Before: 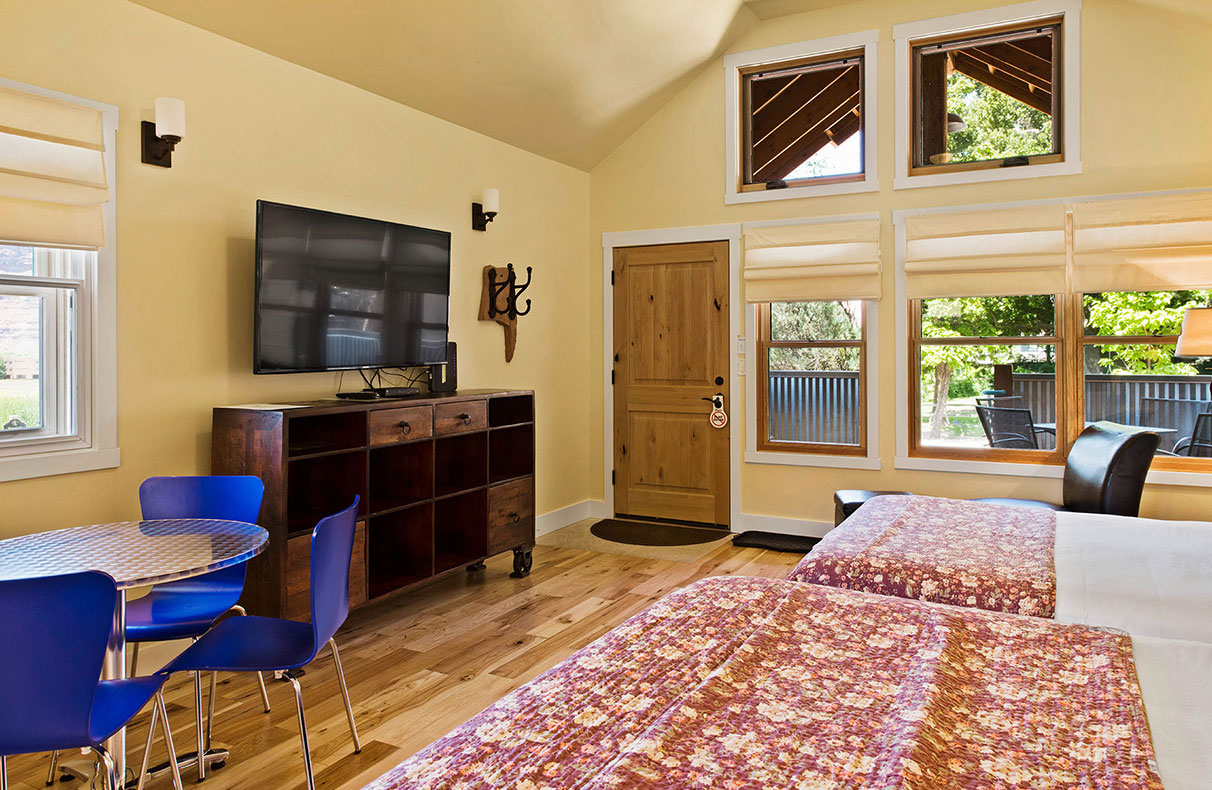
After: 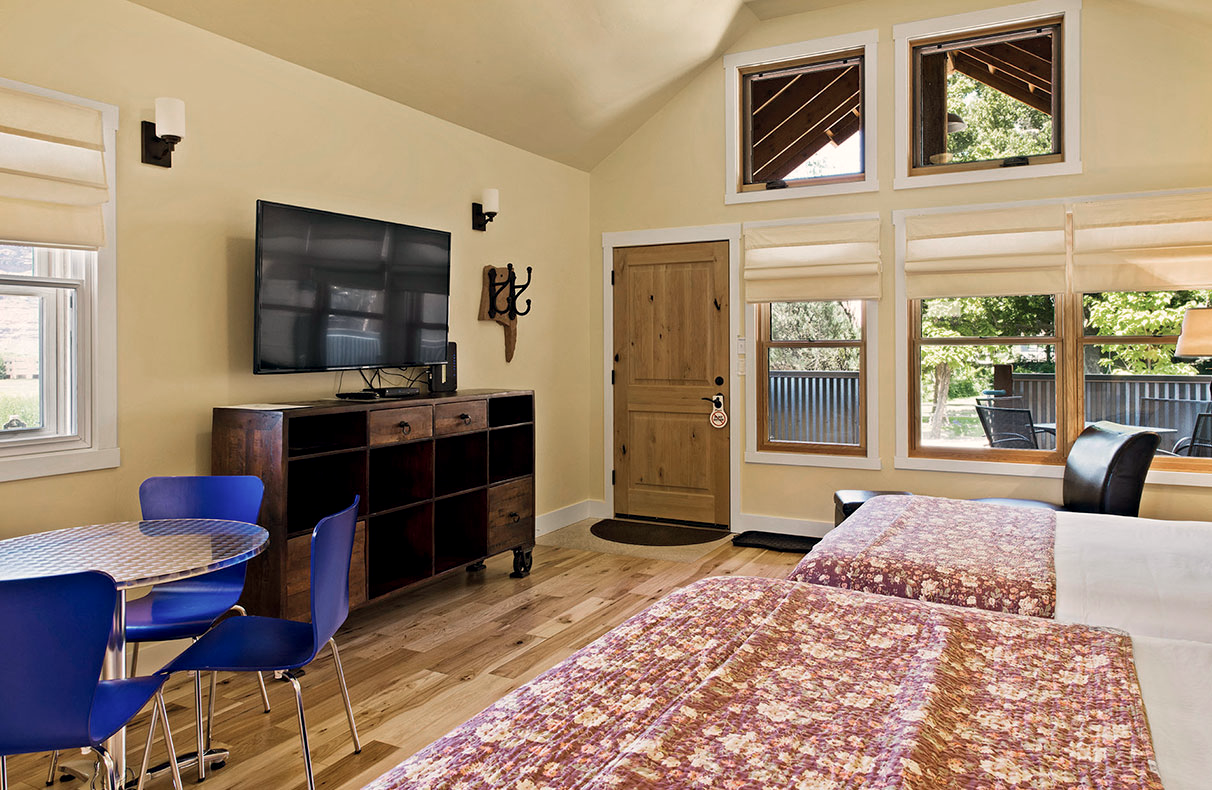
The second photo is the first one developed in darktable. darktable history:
color zones: curves: ch0 [(0, 0.5) (0.143, 0.5) (0.286, 0.456) (0.429, 0.5) (0.571, 0.5) (0.714, 0.5) (0.857, 0.5) (1, 0.5)]; ch1 [(0, 0.5) (0.143, 0.5) (0.286, 0.422) (0.429, 0.5) (0.571, 0.5) (0.714, 0.5) (0.857, 0.5) (1, 0.5)]
exposure: black level correction 0.004, exposure 0.015 EV, compensate highlight preservation false
color correction: highlights a* 2.78, highlights b* 5.01, shadows a* -2.76, shadows b* -4.97, saturation 0.784
